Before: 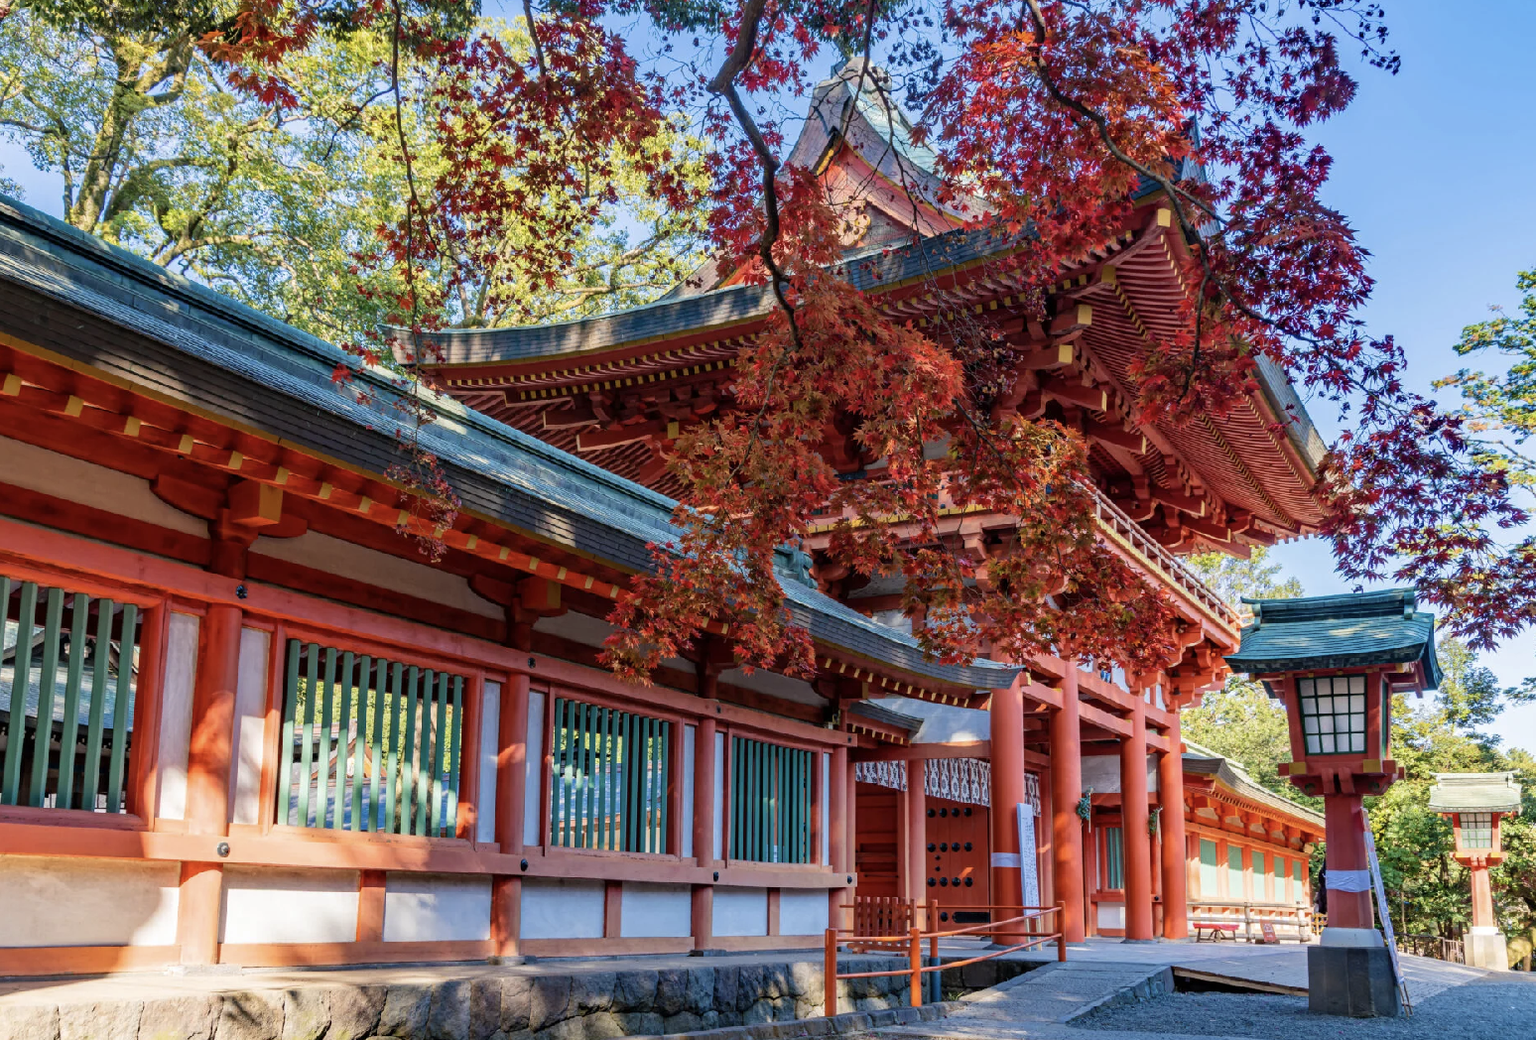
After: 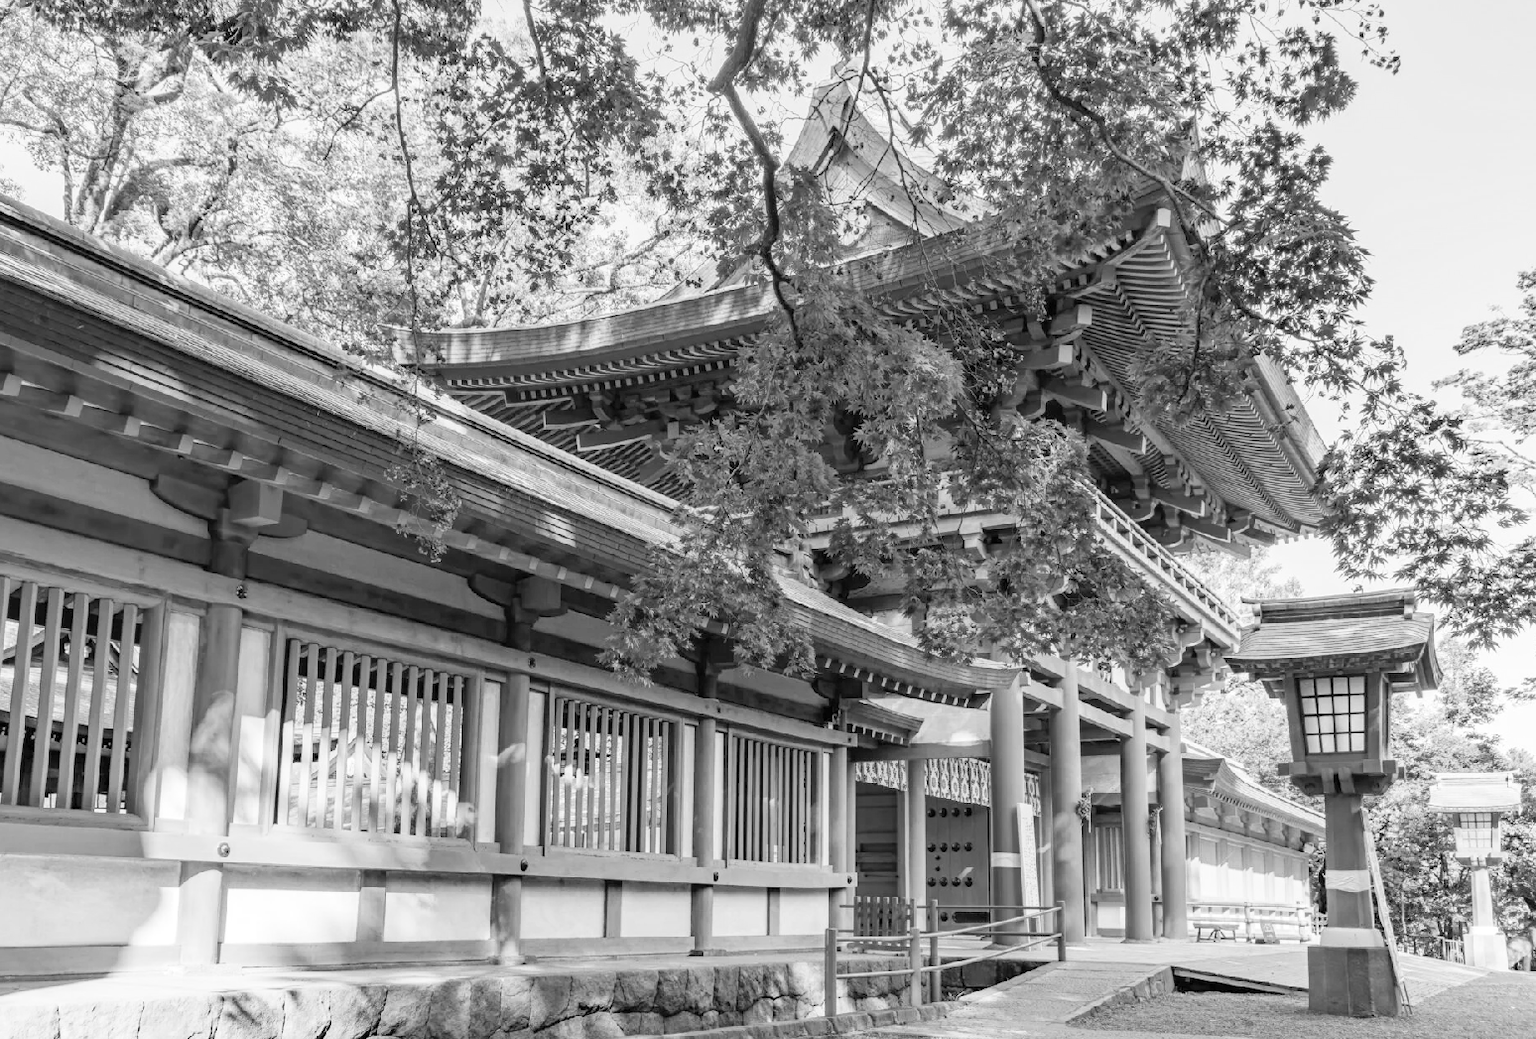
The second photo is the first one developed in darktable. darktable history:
base curve: curves: ch0 [(0, 0) (0.204, 0.334) (0.55, 0.733) (1, 1)], preserve colors none
contrast brightness saturation: brightness 0.15
color calibration: output gray [0.25, 0.35, 0.4, 0], x 0.383, y 0.372, temperature 3905.17 K
